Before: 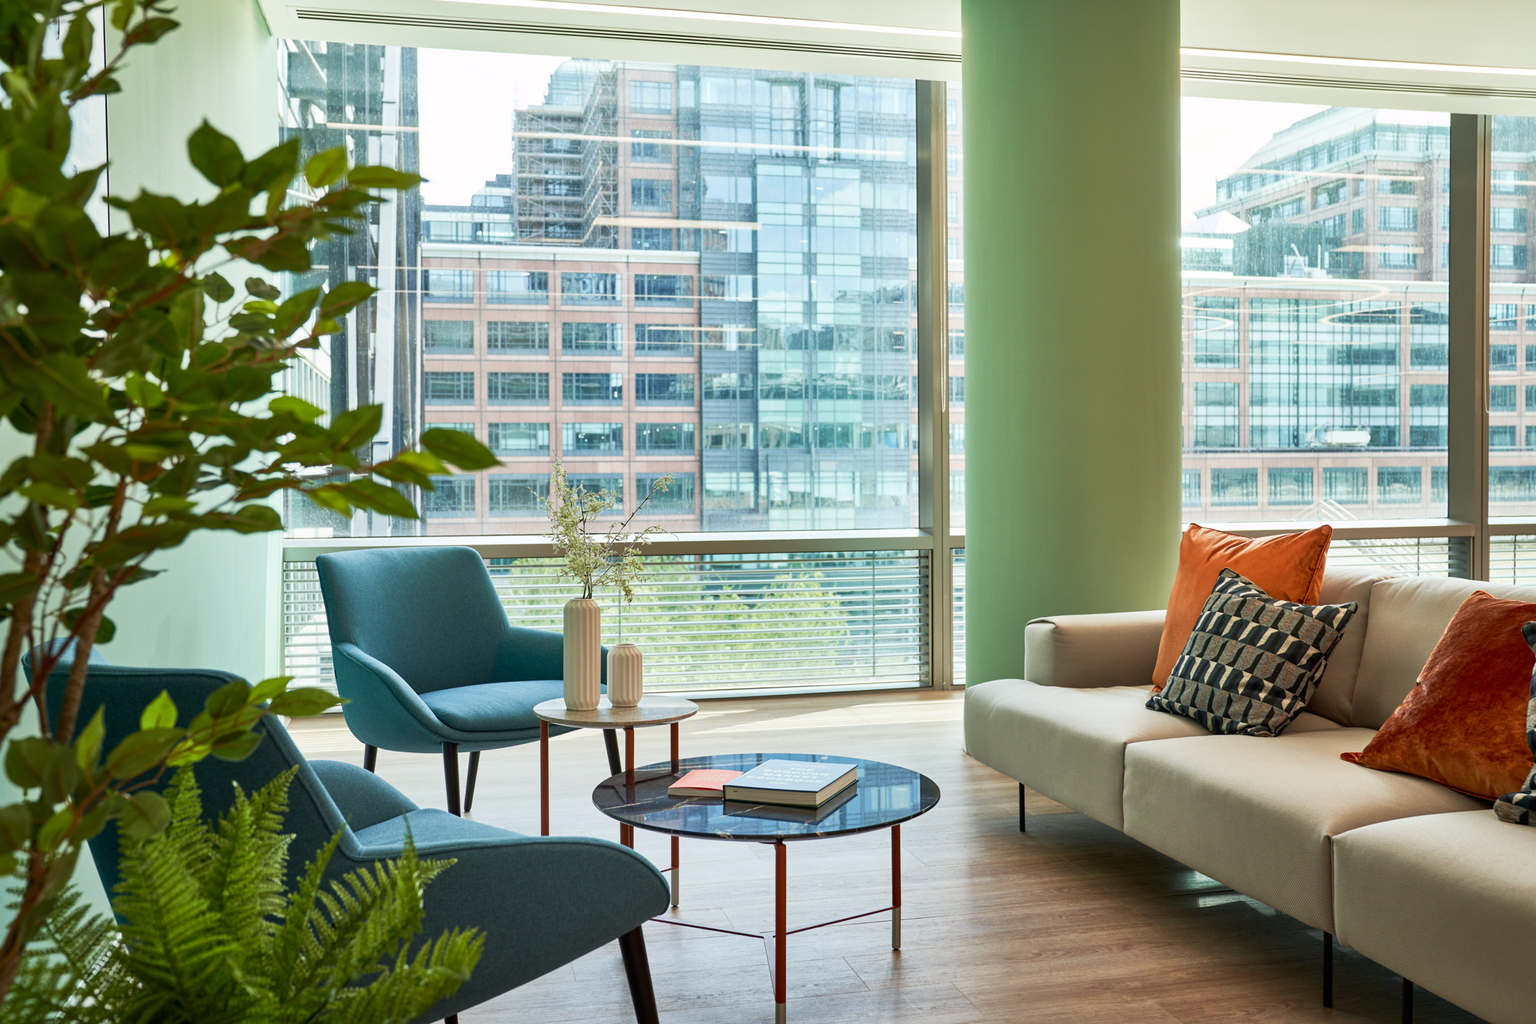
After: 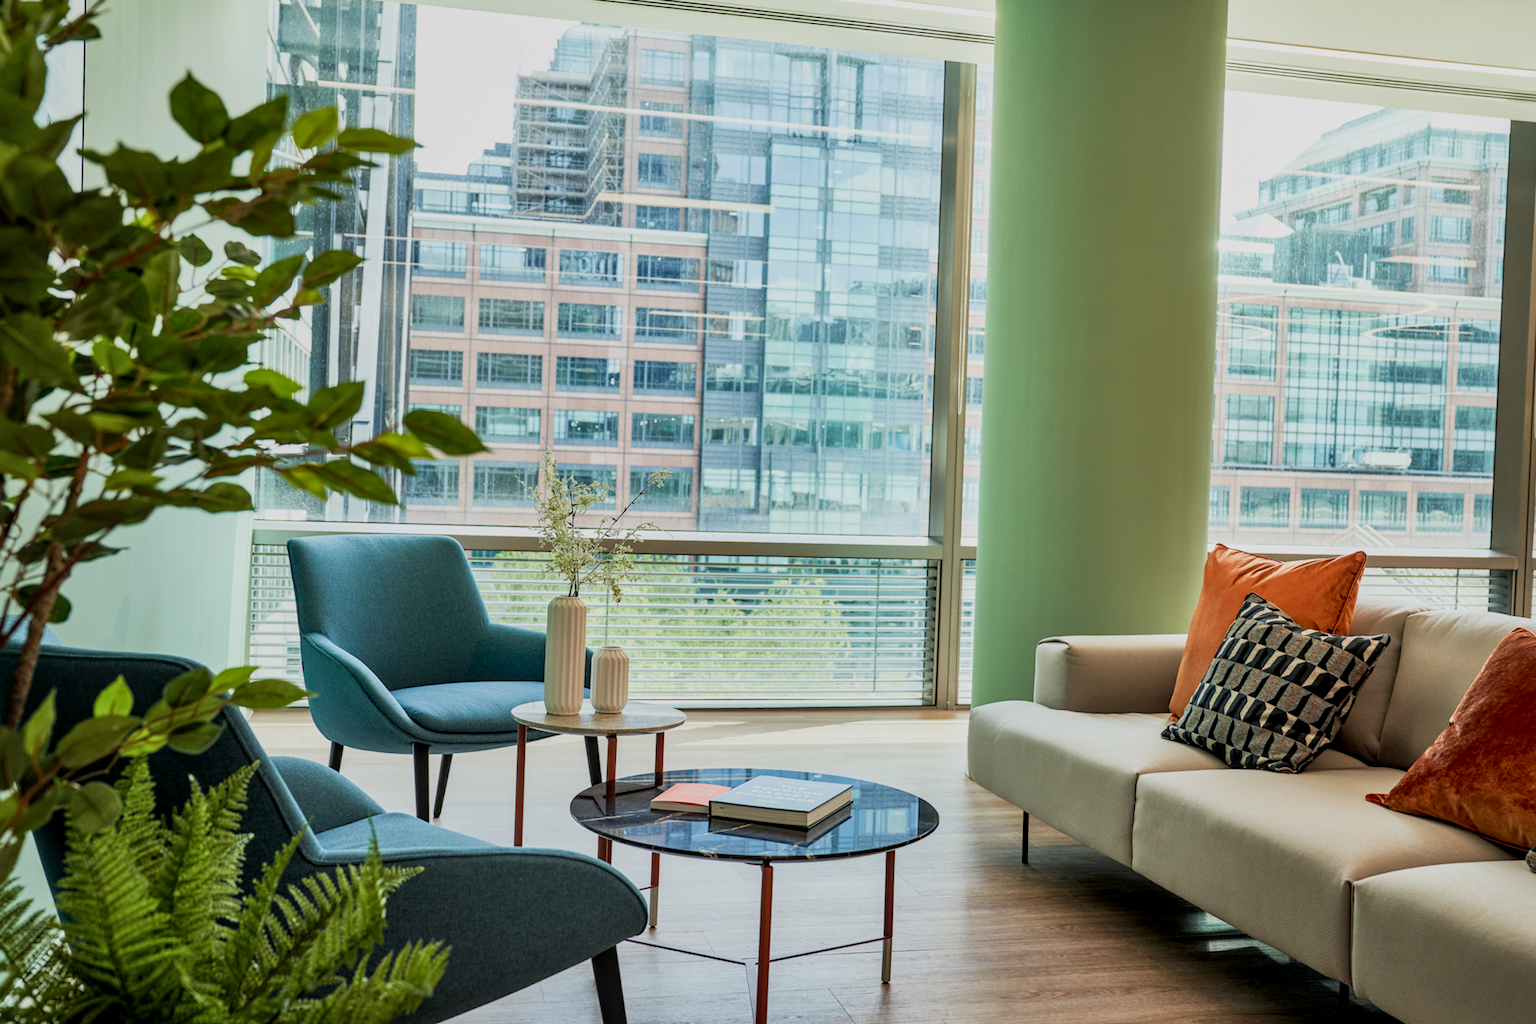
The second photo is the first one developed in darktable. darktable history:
crop and rotate: angle -2.38°
filmic rgb: black relative exposure -7.92 EV, white relative exposure 4.13 EV, threshold 3 EV, hardness 4.02, latitude 51.22%, contrast 1.013, shadows ↔ highlights balance 5.35%, color science v5 (2021), contrast in shadows safe, contrast in highlights safe, enable highlight reconstruction true
local contrast: on, module defaults
